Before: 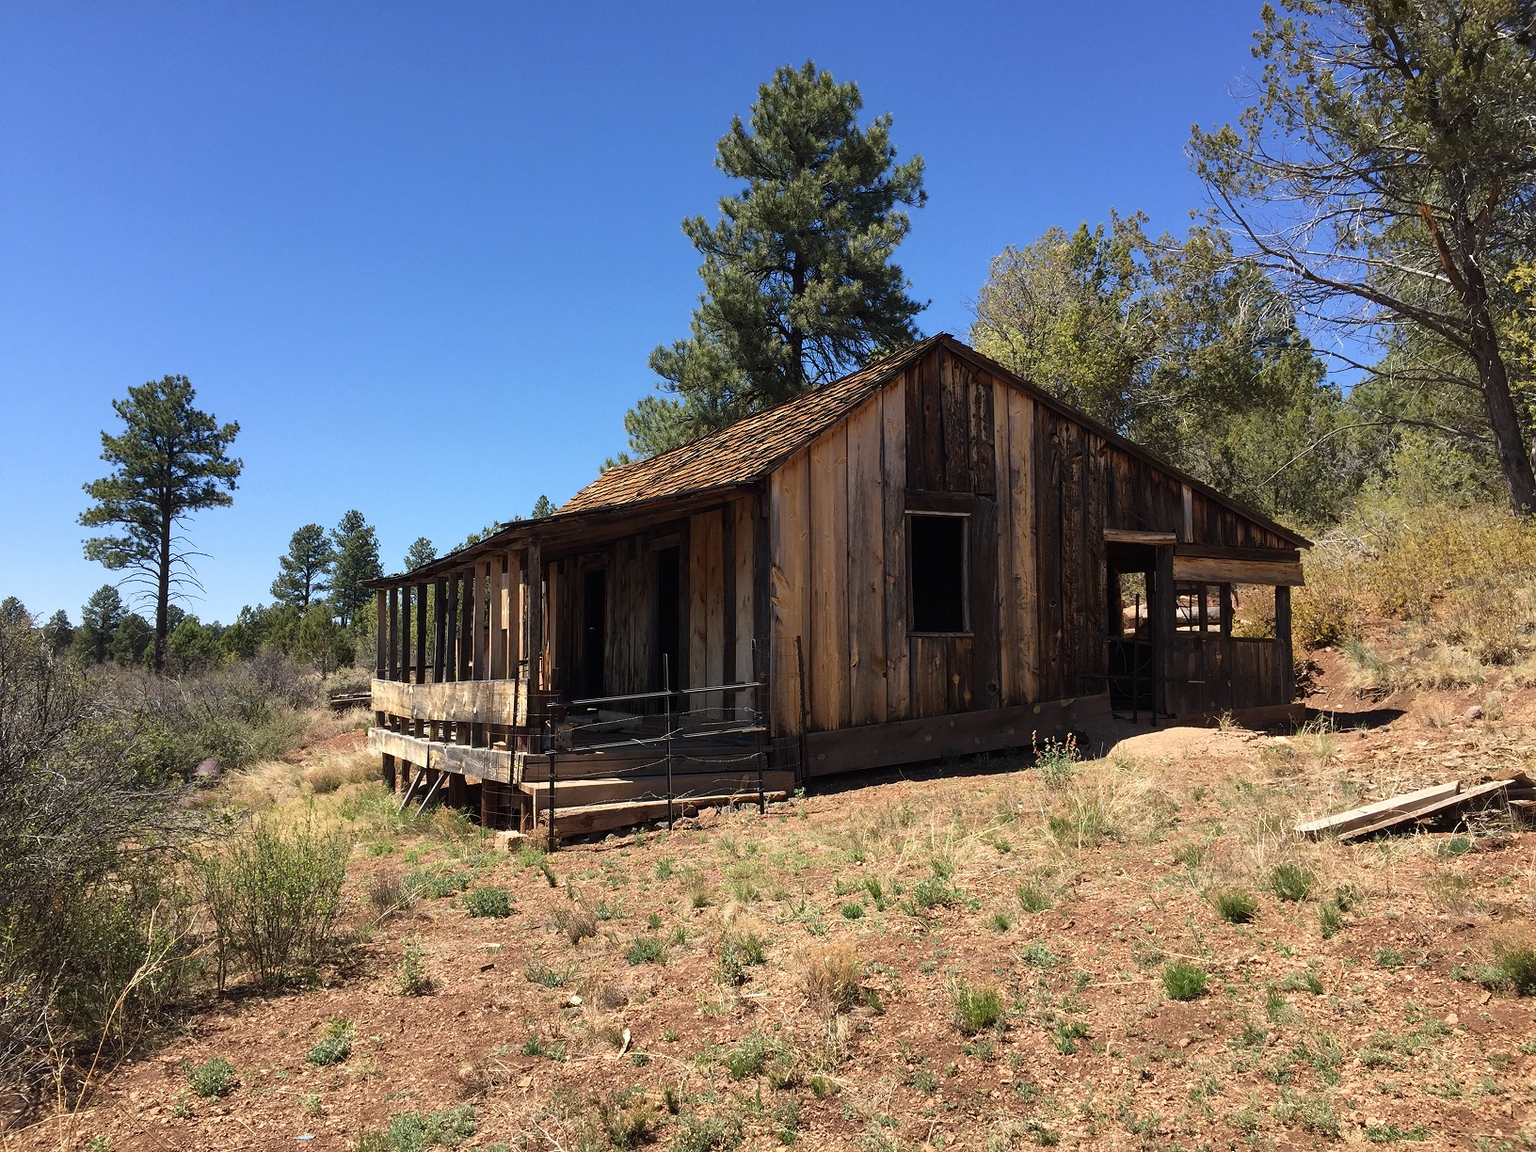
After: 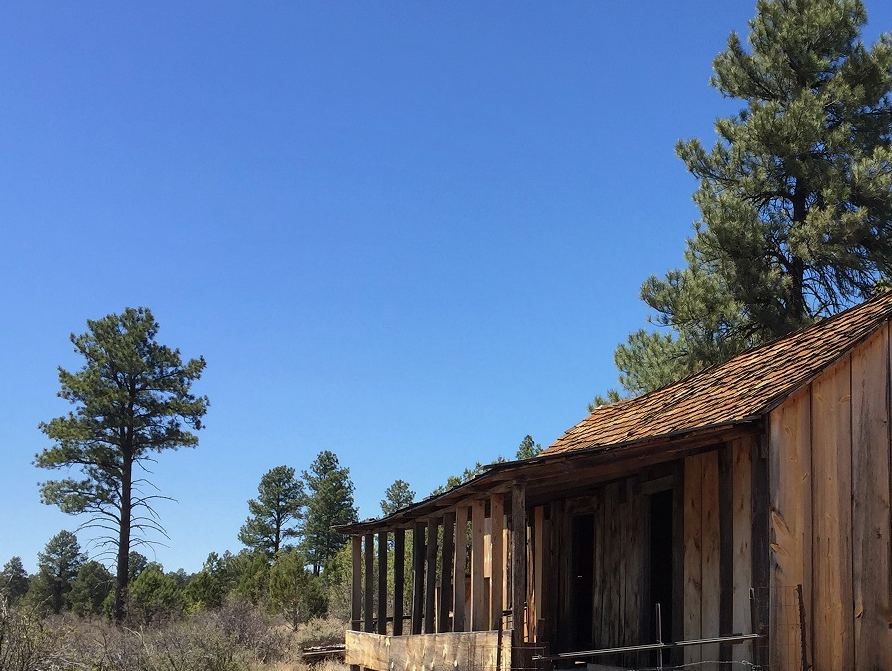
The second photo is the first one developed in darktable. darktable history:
crop and rotate: left 3.047%, top 7.509%, right 42.236%, bottom 37.598%
shadows and highlights: shadows 30
